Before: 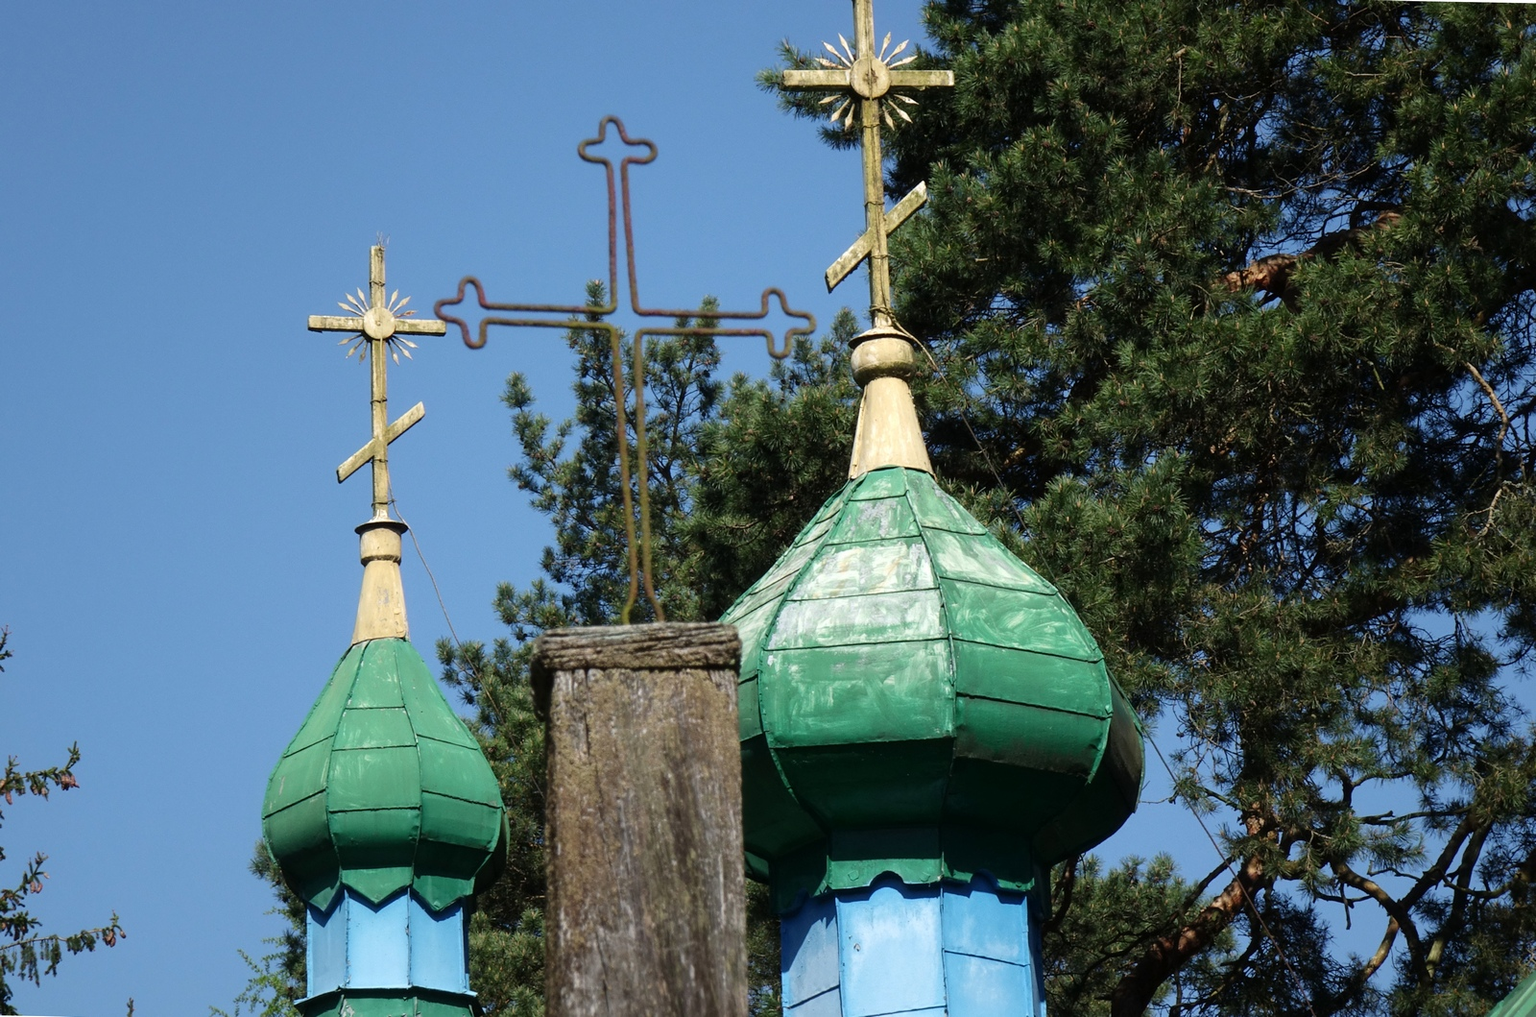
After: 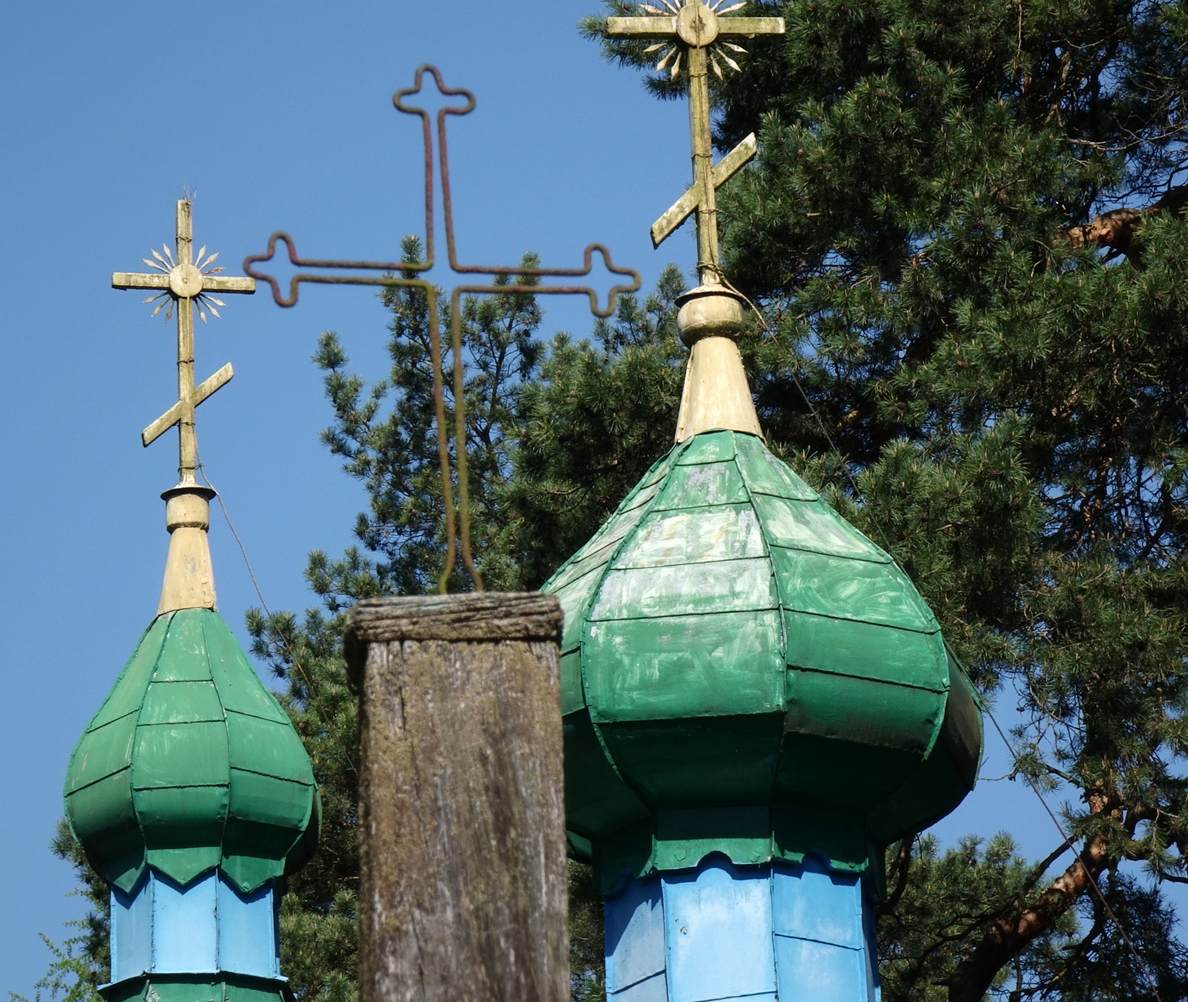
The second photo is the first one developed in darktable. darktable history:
crop and rotate: left 13.151%, top 5.328%, right 12.569%
